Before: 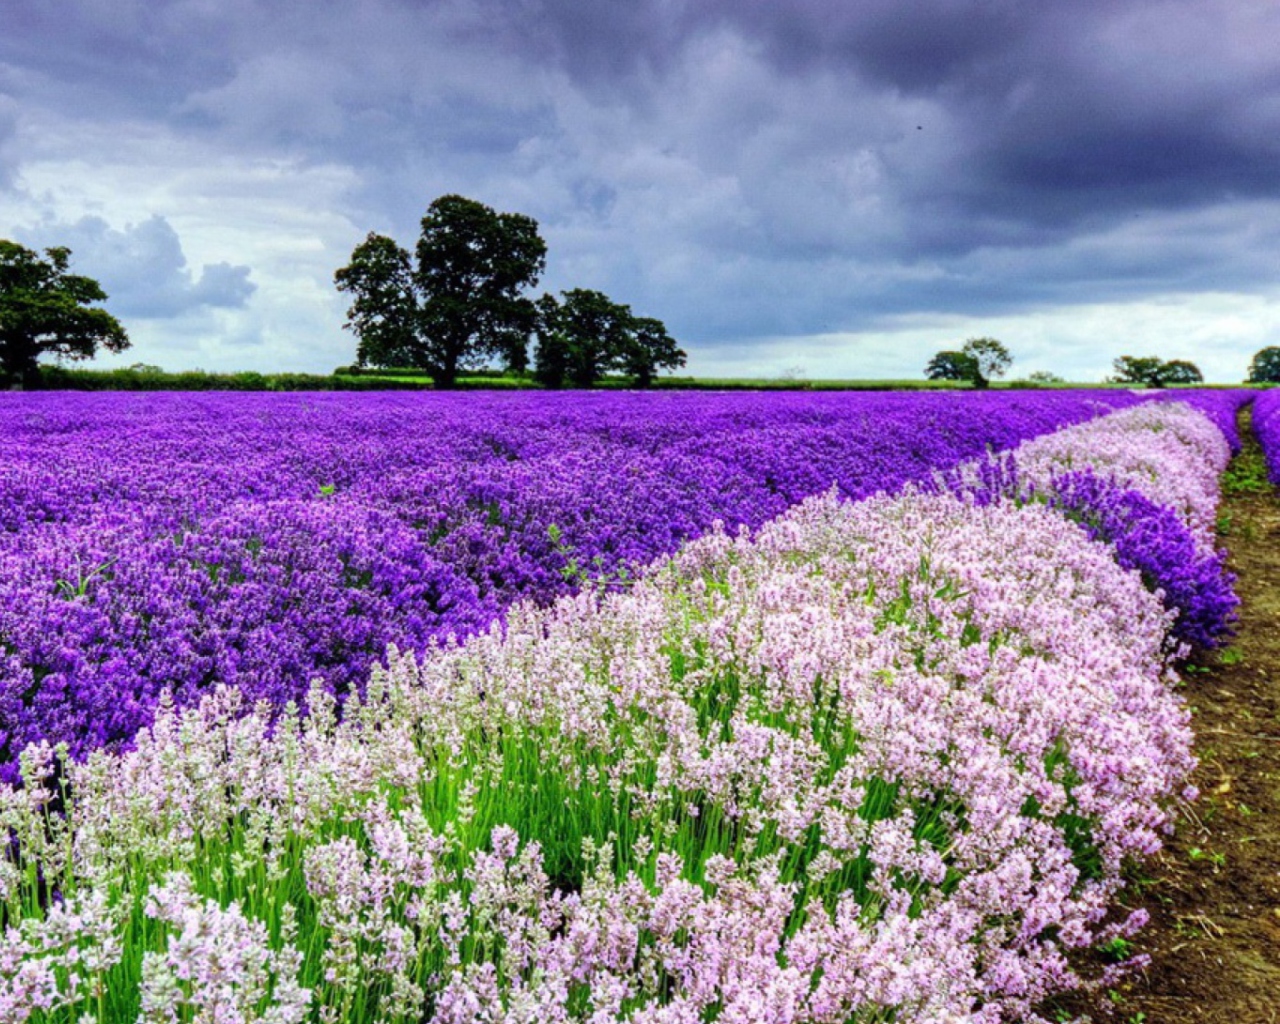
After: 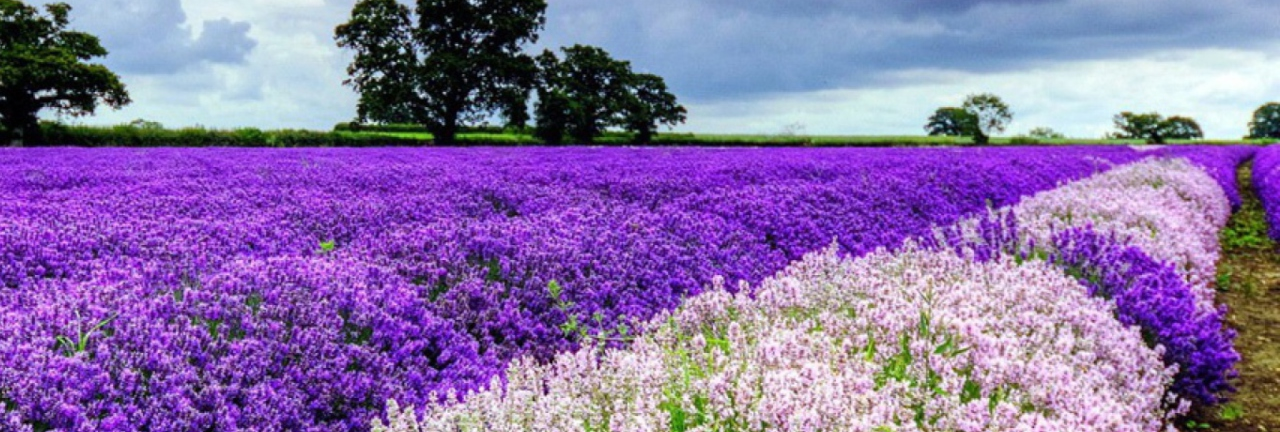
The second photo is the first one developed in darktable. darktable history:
crop and rotate: top 23.923%, bottom 33.873%
